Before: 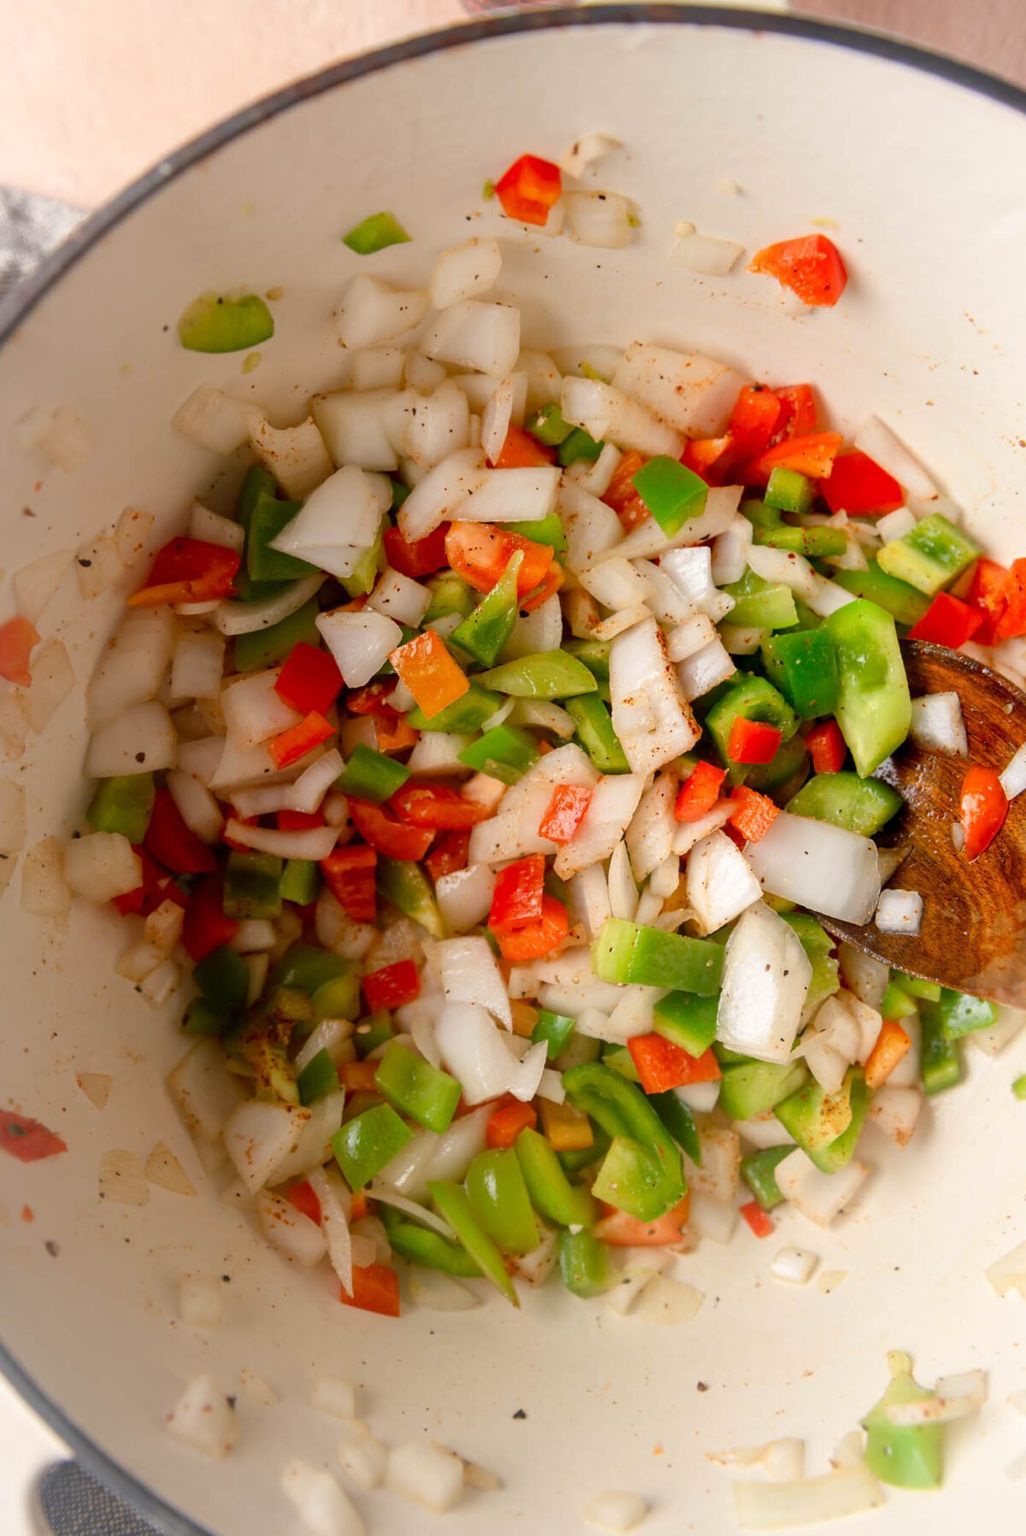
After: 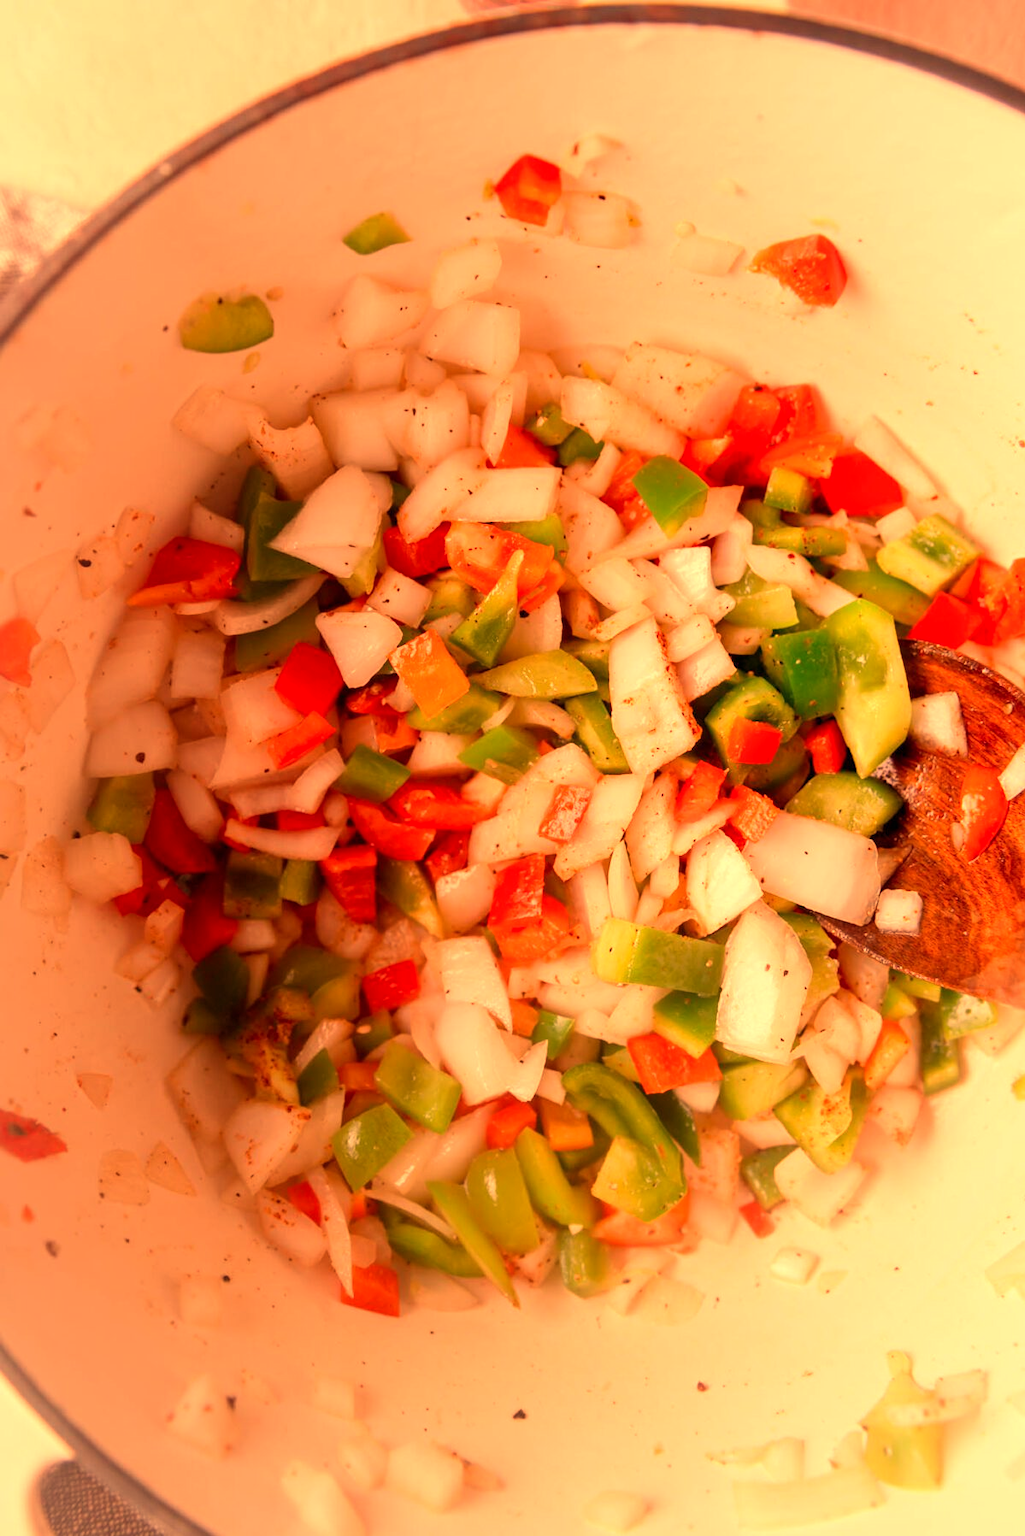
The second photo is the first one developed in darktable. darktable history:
rgb levels: mode RGB, independent channels, levels [[0, 0.474, 1], [0, 0.5, 1], [0, 0.5, 1]]
white balance: red 1.467, blue 0.684
